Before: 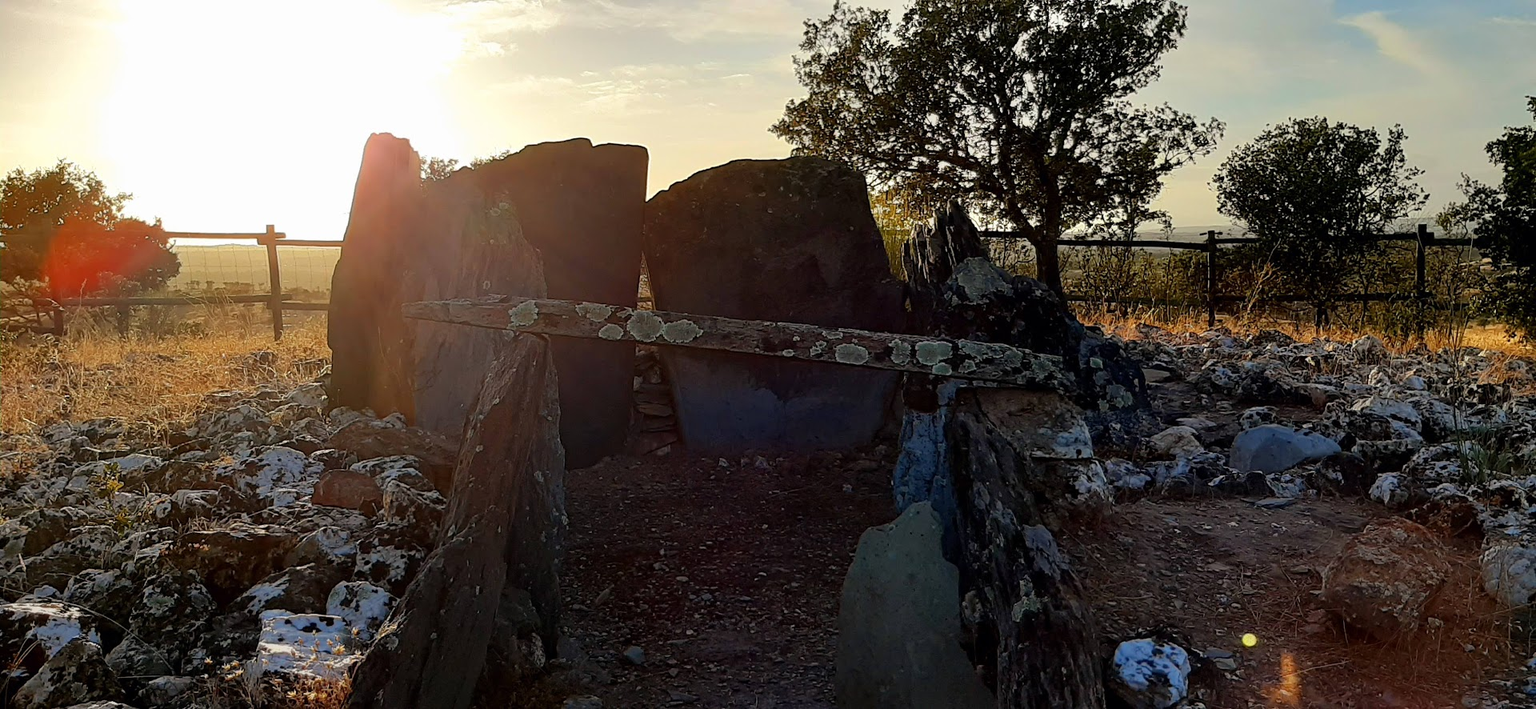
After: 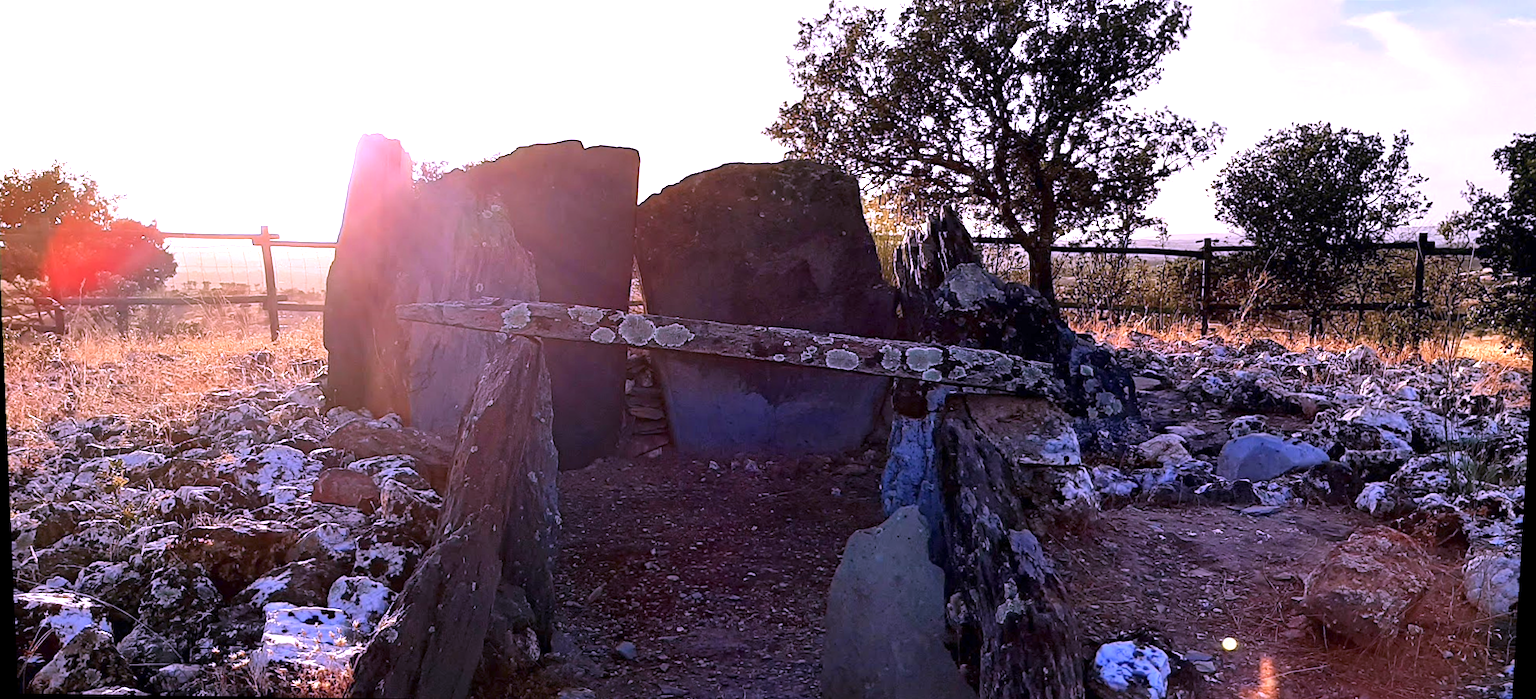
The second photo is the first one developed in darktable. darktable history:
rotate and perspective: lens shift (vertical) 0.048, lens shift (horizontal) -0.024, automatic cropping off
crop and rotate: angle -0.5°
contrast brightness saturation: saturation -0.05
color calibration: output R [1.107, -0.012, -0.003, 0], output B [0, 0, 1.308, 0], illuminant custom, x 0.389, y 0.387, temperature 3838.64 K
exposure: exposure 1.16 EV, compensate exposure bias true, compensate highlight preservation false
